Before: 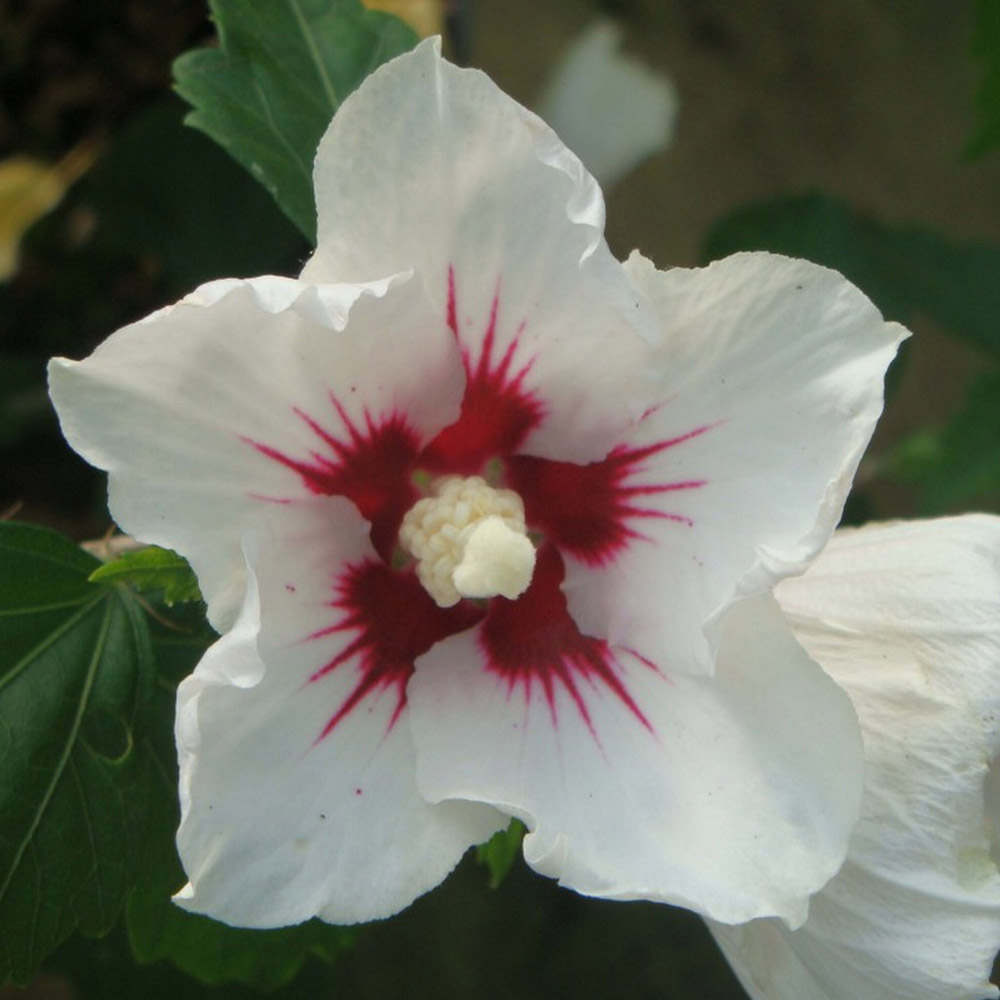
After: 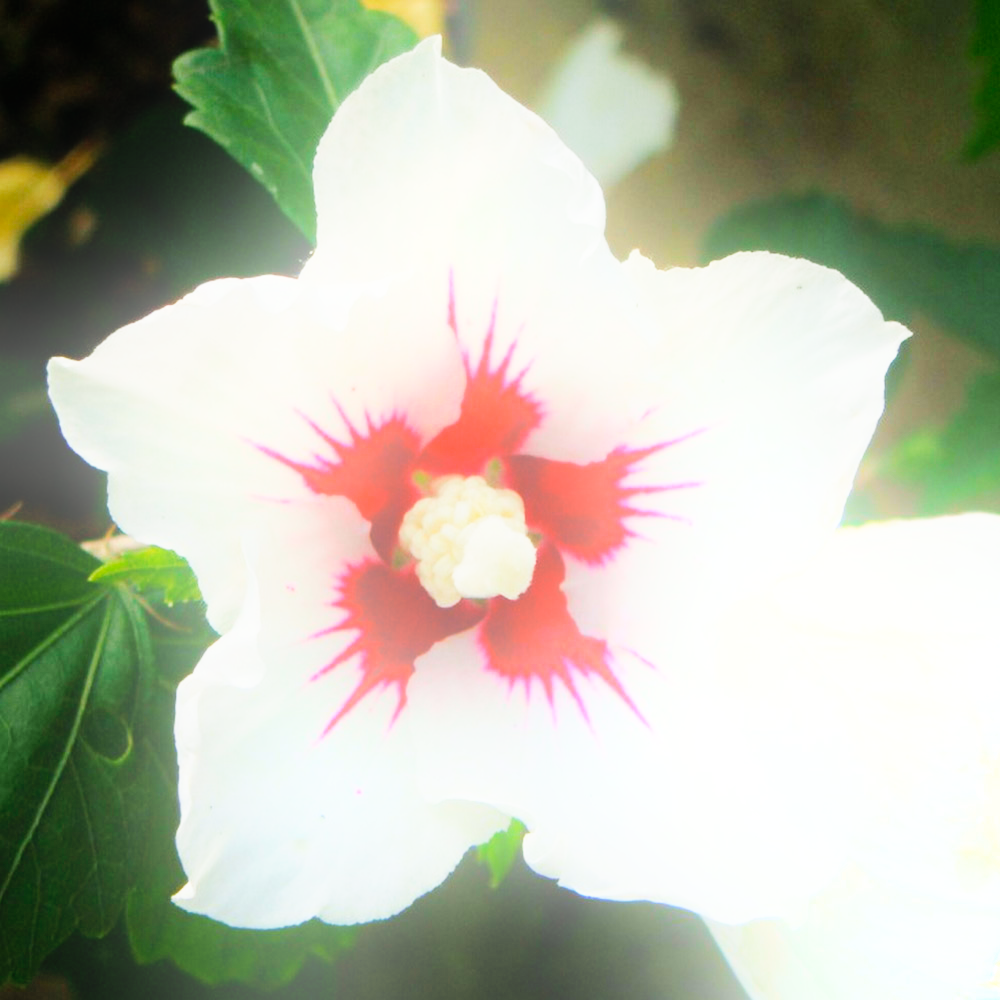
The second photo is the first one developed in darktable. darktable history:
bloom: on, module defaults
base curve: curves: ch0 [(0, 0) (0, 0.001) (0.001, 0.001) (0.004, 0.002) (0.007, 0.004) (0.015, 0.013) (0.033, 0.045) (0.052, 0.096) (0.075, 0.17) (0.099, 0.241) (0.163, 0.42) (0.219, 0.55) (0.259, 0.616) (0.327, 0.722) (0.365, 0.765) (0.522, 0.873) (0.547, 0.881) (0.689, 0.919) (0.826, 0.952) (1, 1)], preserve colors none
